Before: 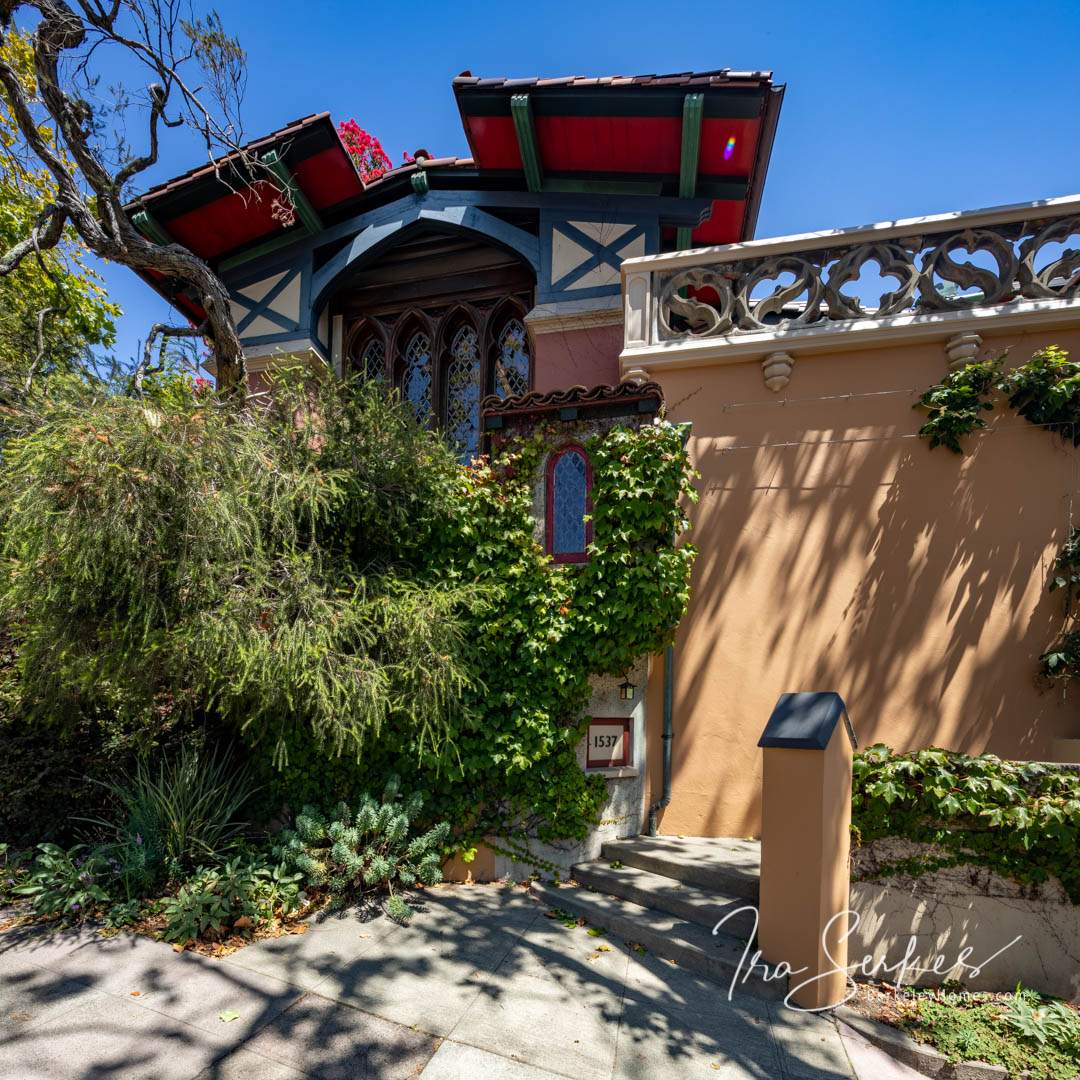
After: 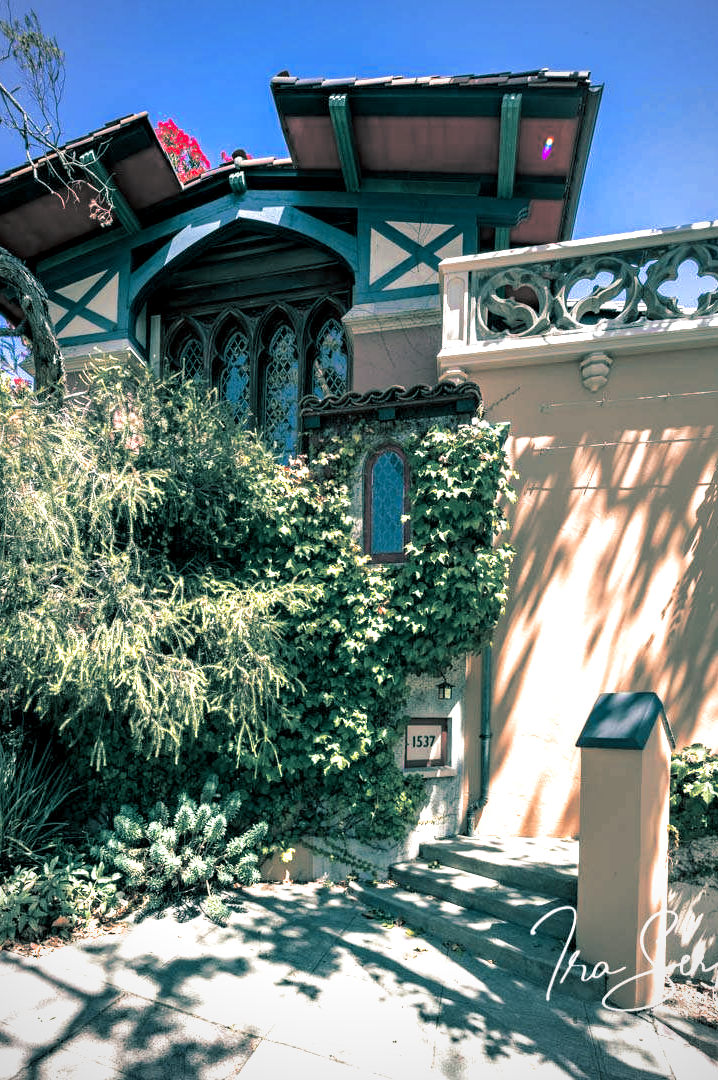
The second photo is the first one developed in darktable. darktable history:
crop: left 16.899%, right 16.556%
exposure: black level correction 0.001, exposure 1 EV, compensate highlight preservation false
color zones: curves: ch0 [(0, 0.473) (0.001, 0.473) (0.226, 0.548) (0.4, 0.589) (0.525, 0.54) (0.728, 0.403) (0.999, 0.473) (1, 0.473)]; ch1 [(0, 0.619) (0.001, 0.619) (0.234, 0.388) (0.4, 0.372) (0.528, 0.422) (0.732, 0.53) (0.999, 0.619) (1, 0.619)]; ch2 [(0, 0.547) (0.001, 0.547) (0.226, 0.45) (0.4, 0.525) (0.525, 0.585) (0.8, 0.511) (0.999, 0.547) (1, 0.547)]
split-toning: shadows › hue 183.6°, shadows › saturation 0.52, highlights › hue 0°, highlights › saturation 0
vignetting: fall-off radius 60.92%
